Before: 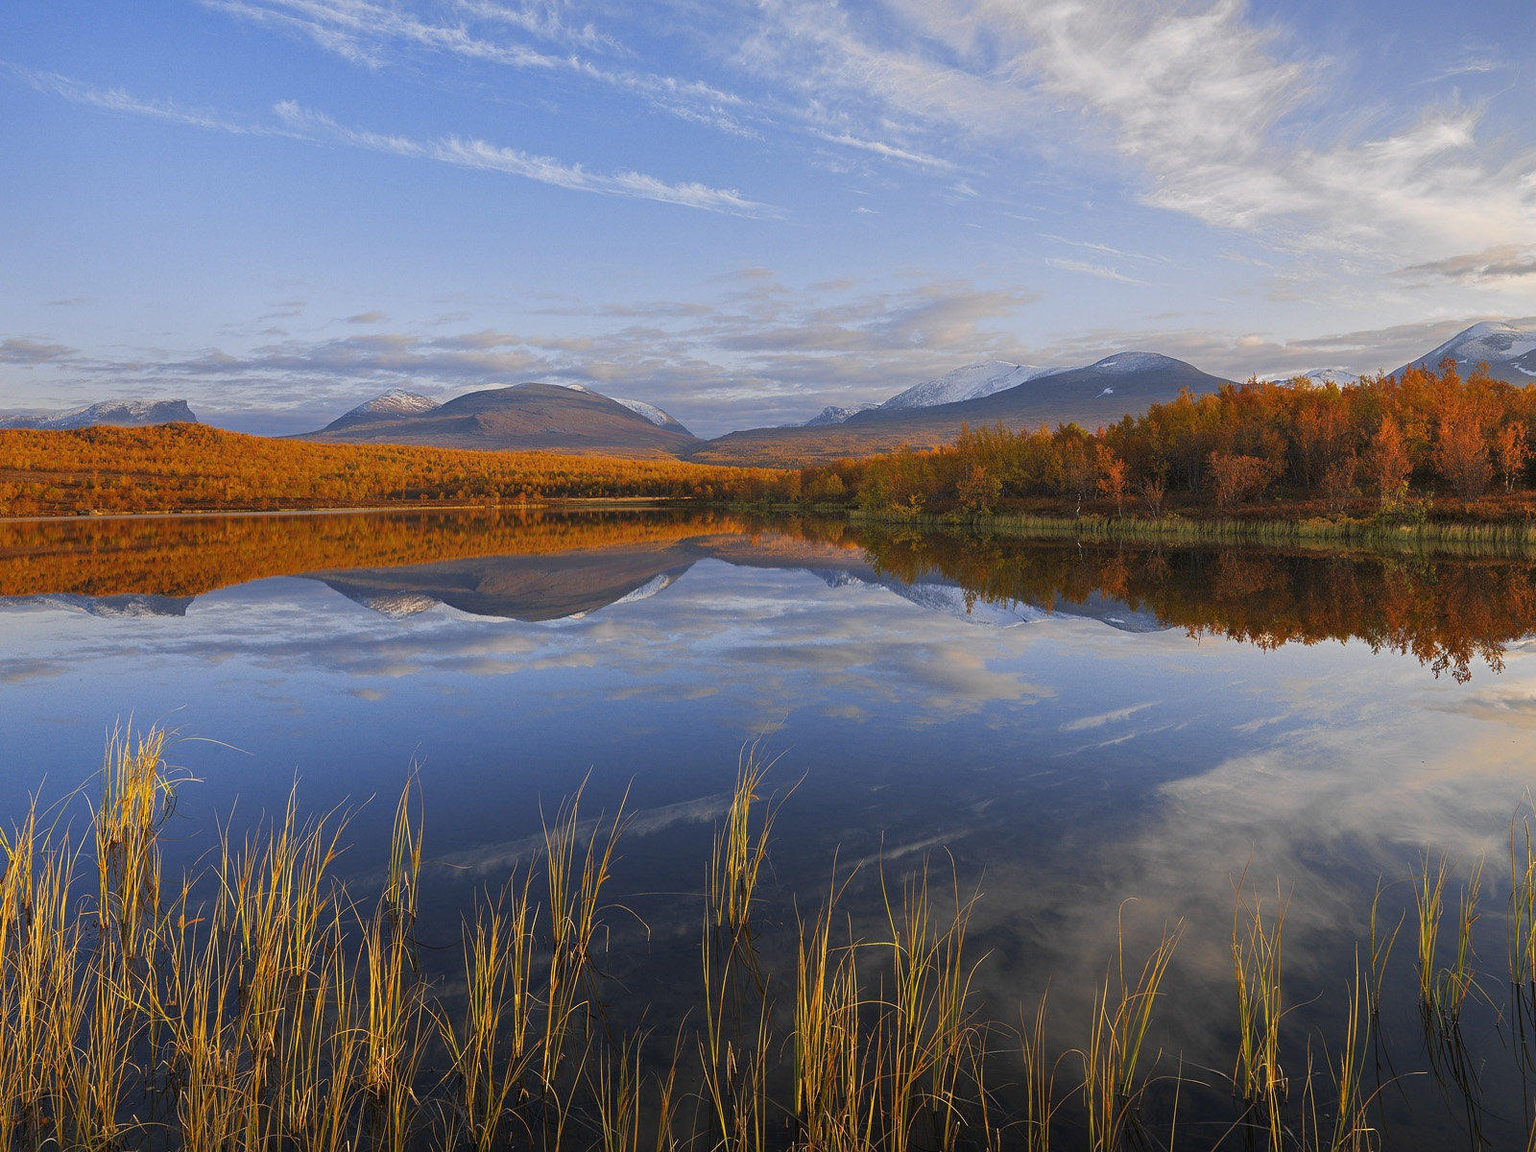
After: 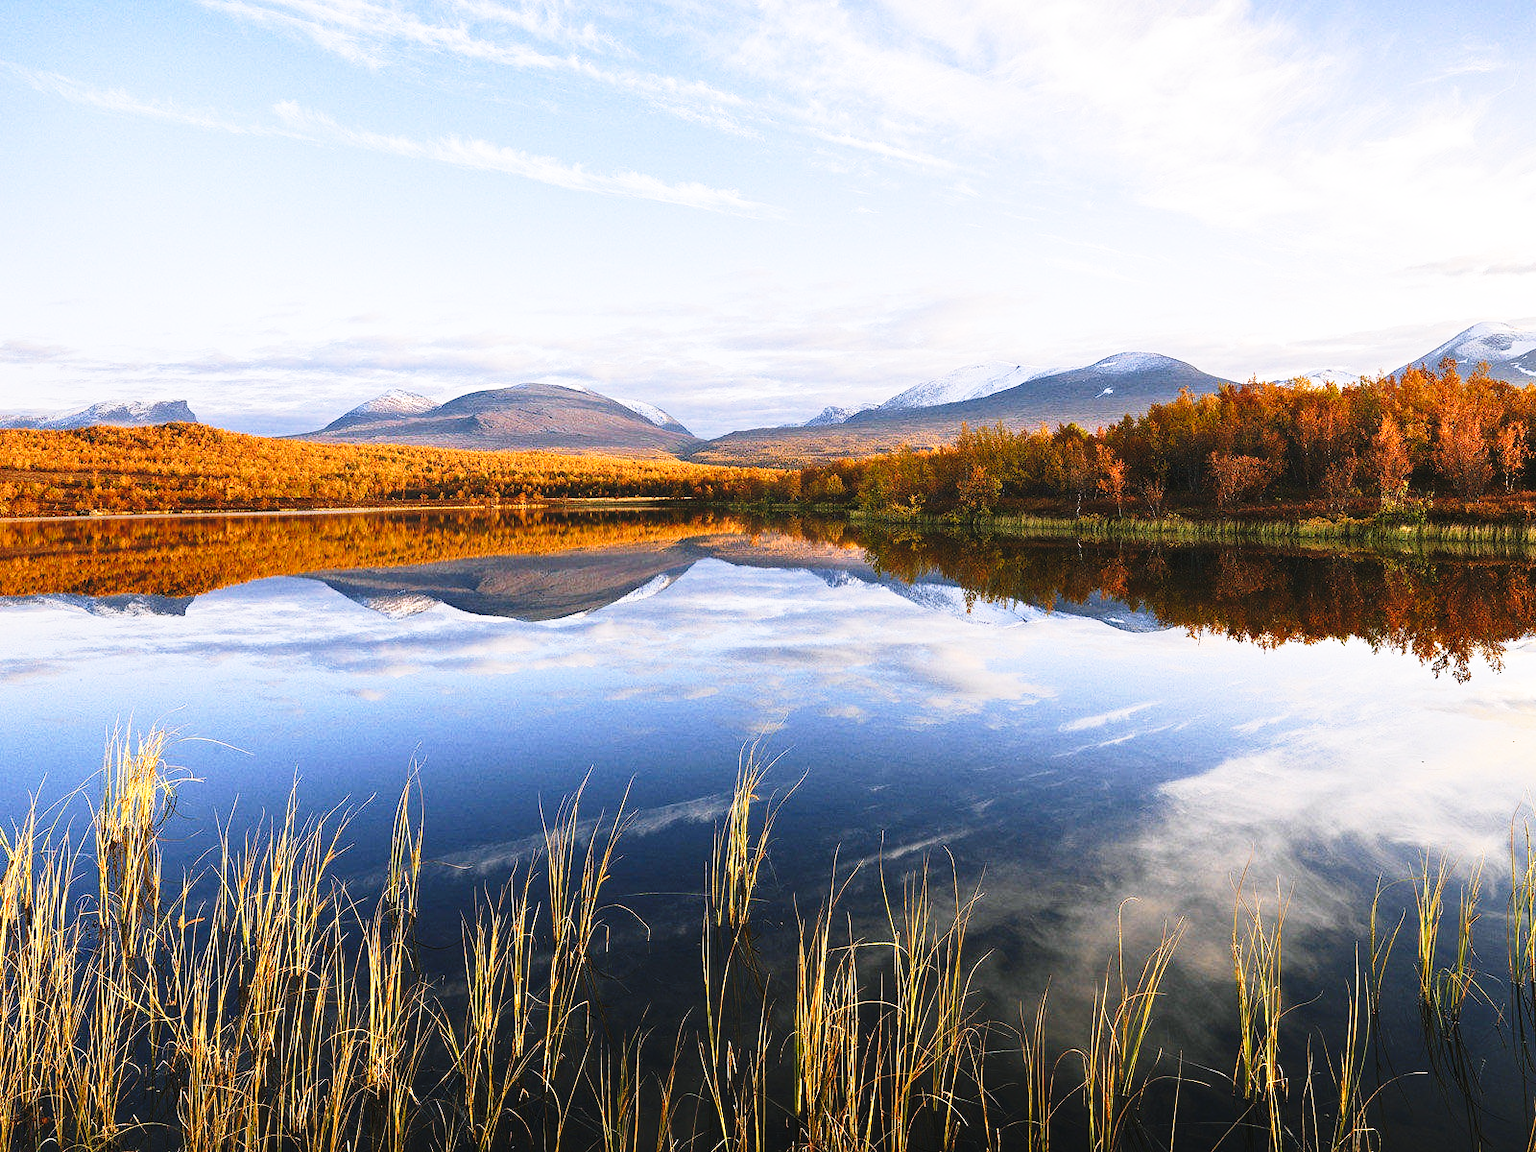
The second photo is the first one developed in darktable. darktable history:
base curve: curves: ch0 [(0, 0) (0.026, 0.03) (0.109, 0.232) (0.351, 0.748) (0.669, 0.968) (1, 1)], preserve colors none
color balance rgb: shadows lift › chroma 2%, shadows lift › hue 135.47°, highlights gain › chroma 2%, highlights gain › hue 291.01°, global offset › luminance 0.5%, perceptual saturation grading › global saturation -10.8%, perceptual saturation grading › highlights -26.83%, perceptual saturation grading › shadows 21.25%, perceptual brilliance grading › highlights 17.77%, perceptual brilliance grading › mid-tones 31.71%, perceptual brilliance grading › shadows -31.01%, global vibrance 24.91%
